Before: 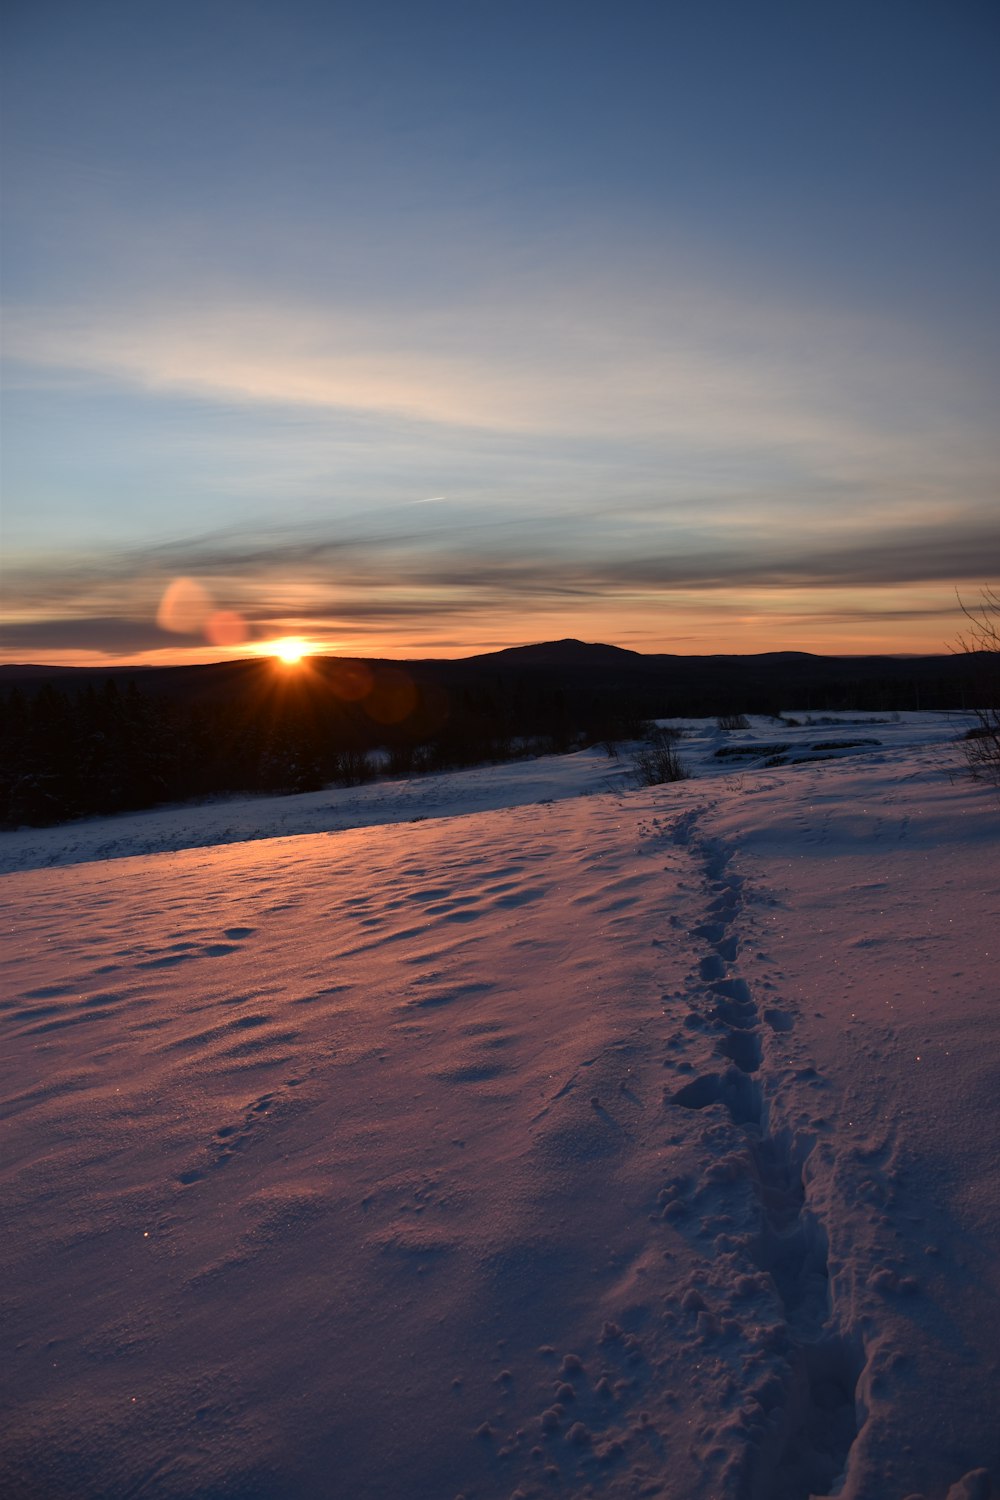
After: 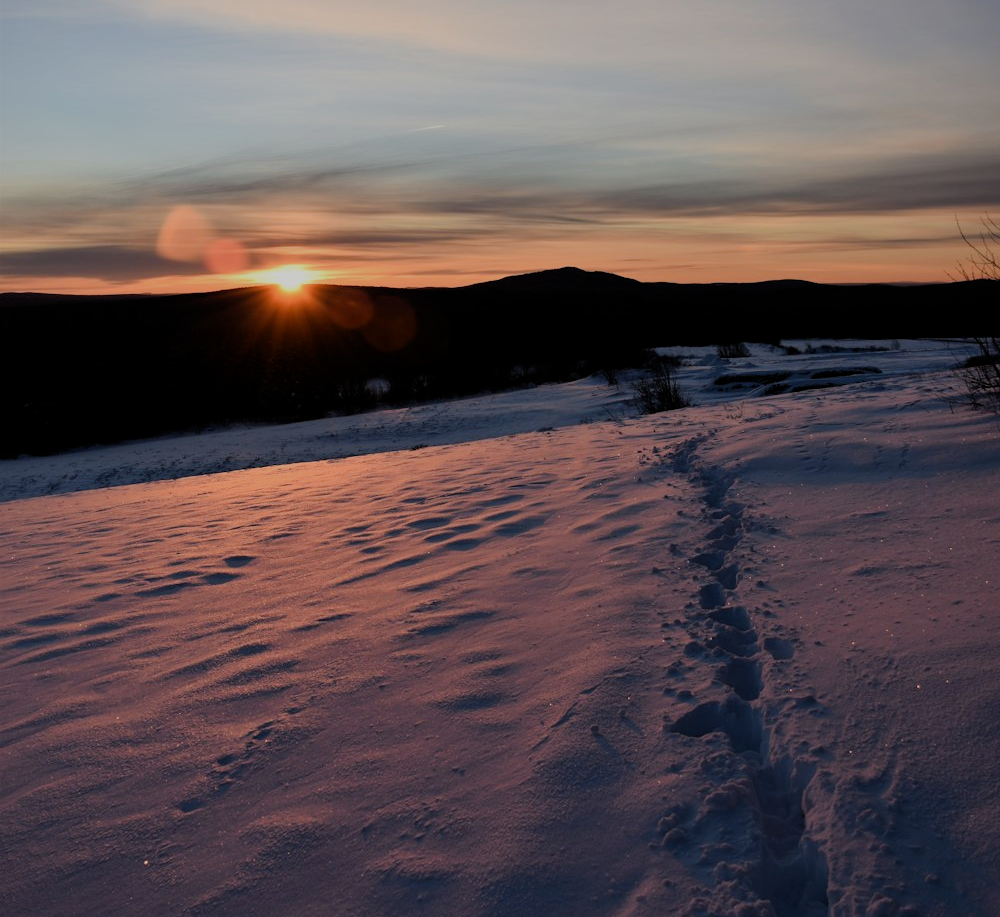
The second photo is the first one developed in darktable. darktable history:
filmic rgb: middle gray luminance 29.84%, black relative exposure -8.96 EV, white relative exposure 7.01 EV, target black luminance 0%, hardness 2.92, latitude 2.41%, contrast 0.962, highlights saturation mix 4.12%, shadows ↔ highlights balance 12.55%
crop and rotate: top 24.815%, bottom 14.024%
